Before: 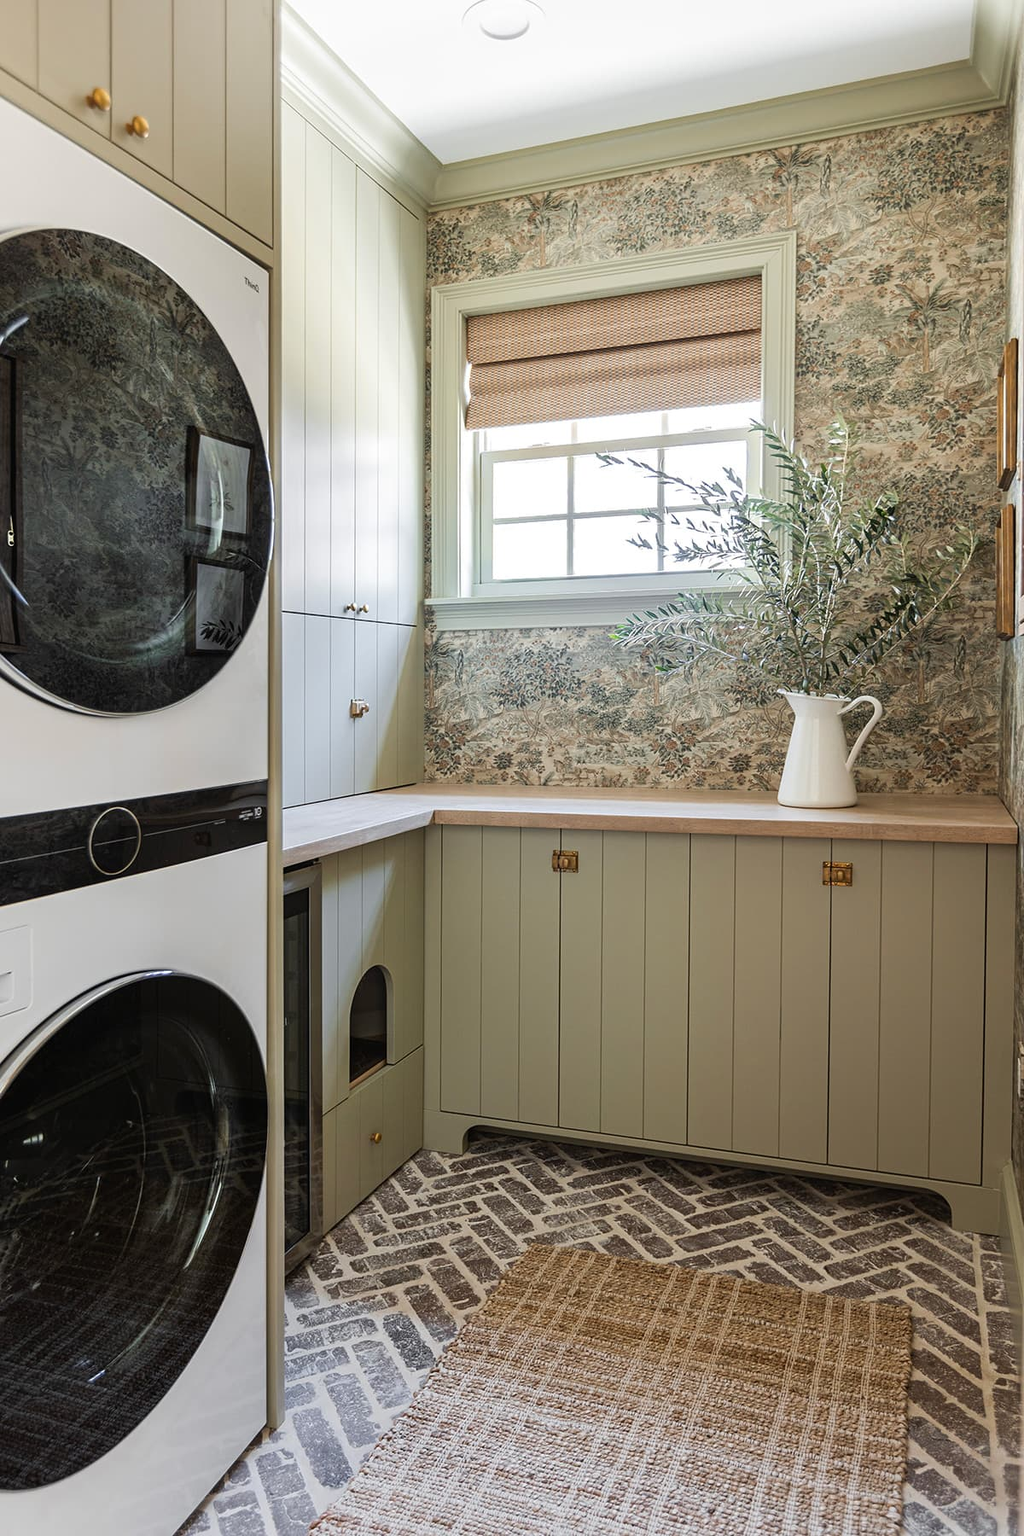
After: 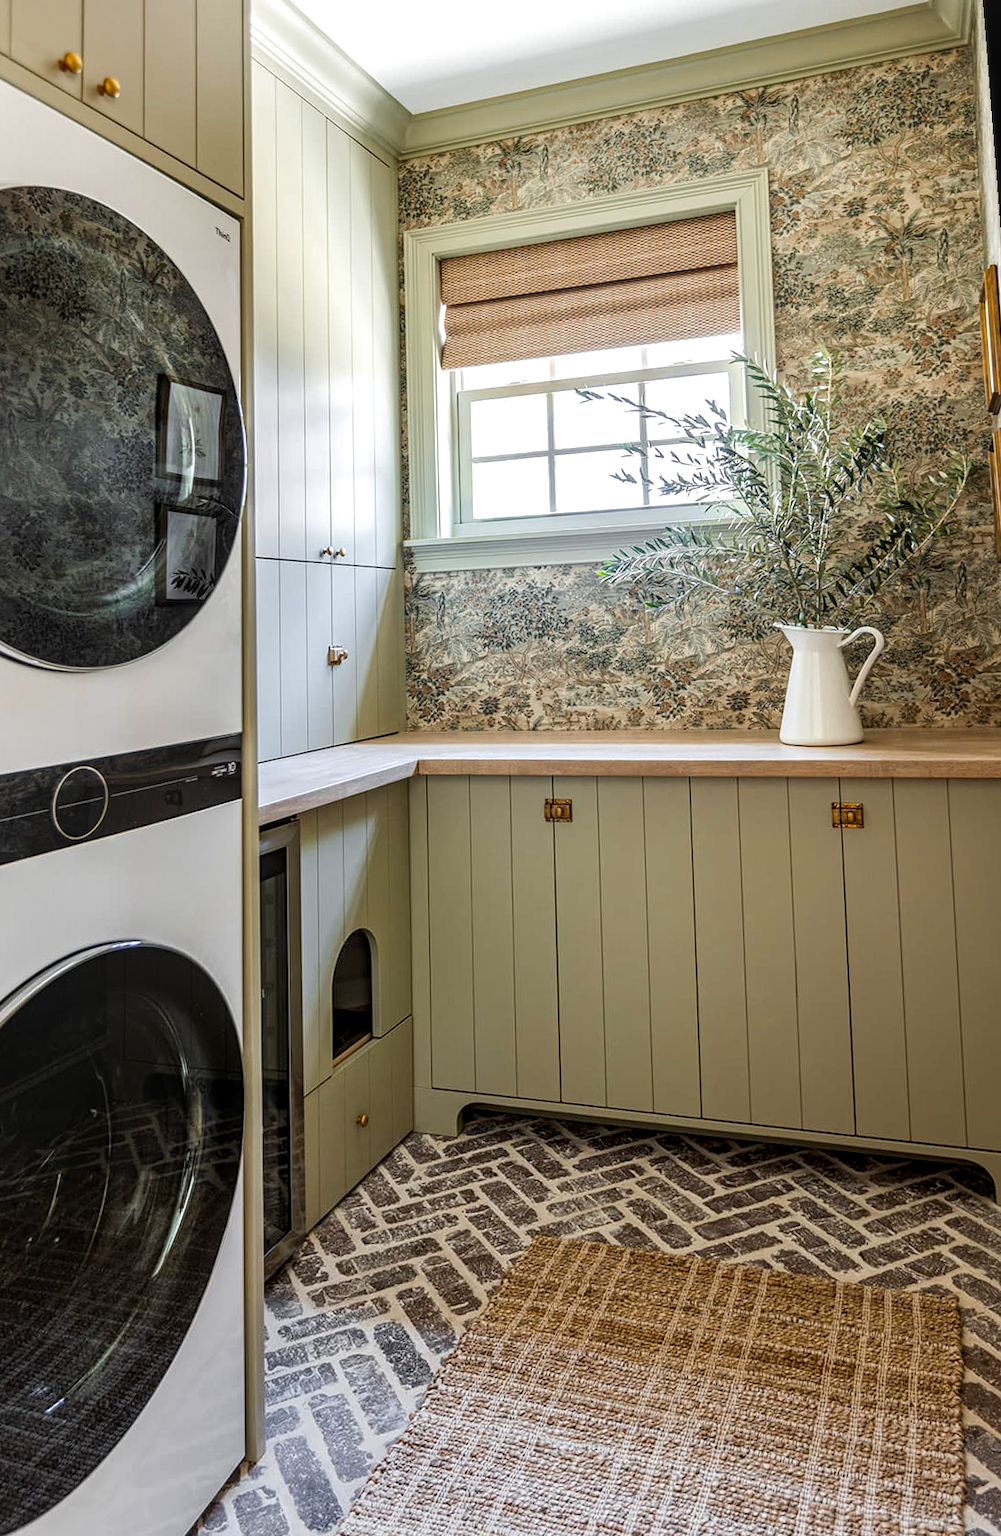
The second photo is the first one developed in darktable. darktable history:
local contrast: highlights 61%, detail 143%, midtone range 0.428
rotate and perspective: rotation -1.68°, lens shift (vertical) -0.146, crop left 0.049, crop right 0.912, crop top 0.032, crop bottom 0.96
color balance: output saturation 120%
